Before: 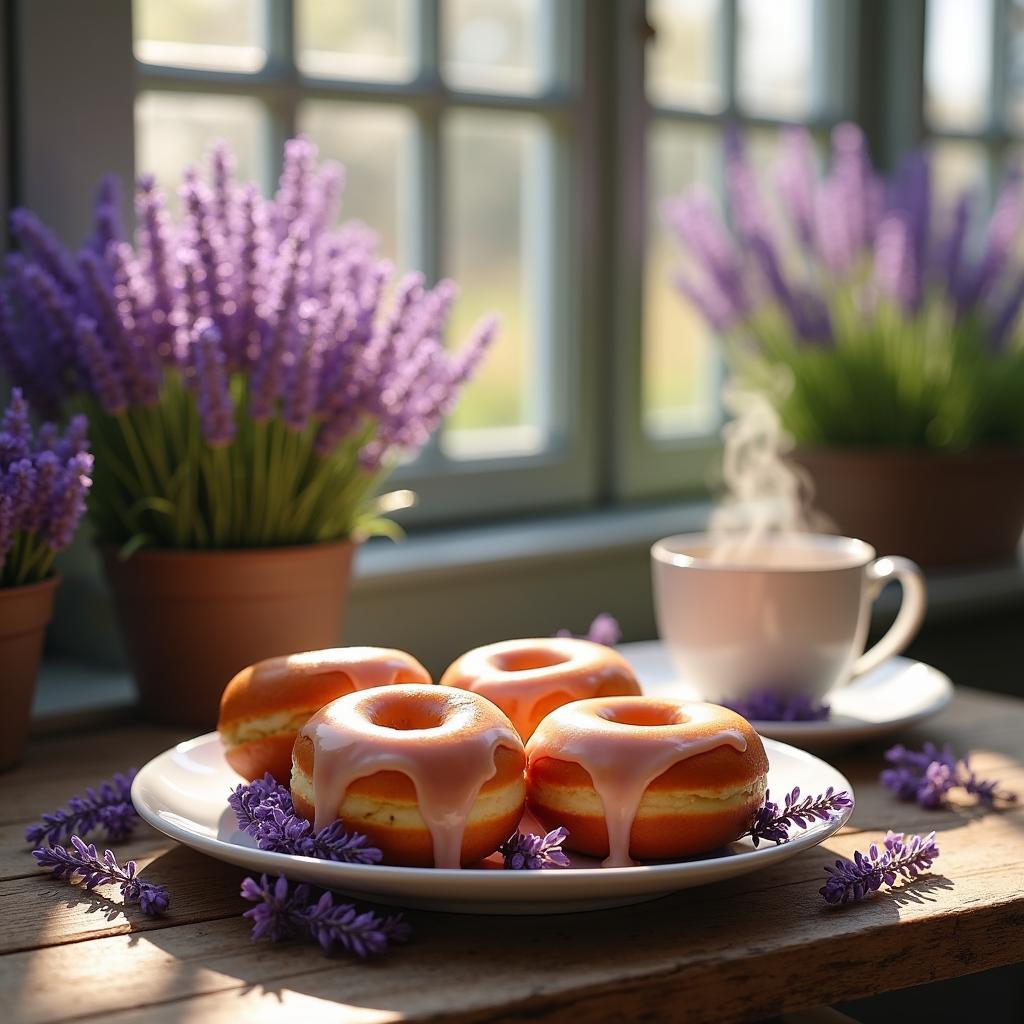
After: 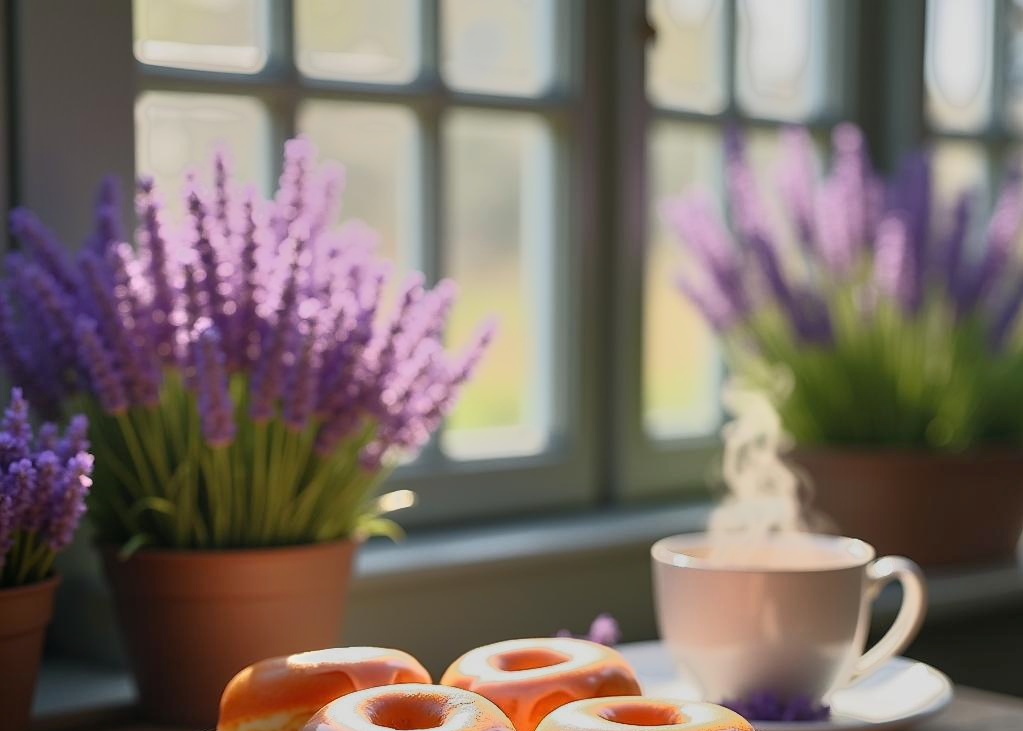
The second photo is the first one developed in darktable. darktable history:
crop: bottom 28.576%
tone equalizer: -7 EV -0.63 EV, -6 EV 1 EV, -5 EV -0.45 EV, -4 EV 0.43 EV, -3 EV 0.41 EV, -2 EV 0.15 EV, -1 EV -0.15 EV, +0 EV -0.39 EV, smoothing diameter 25%, edges refinement/feathering 10, preserve details guided filter
